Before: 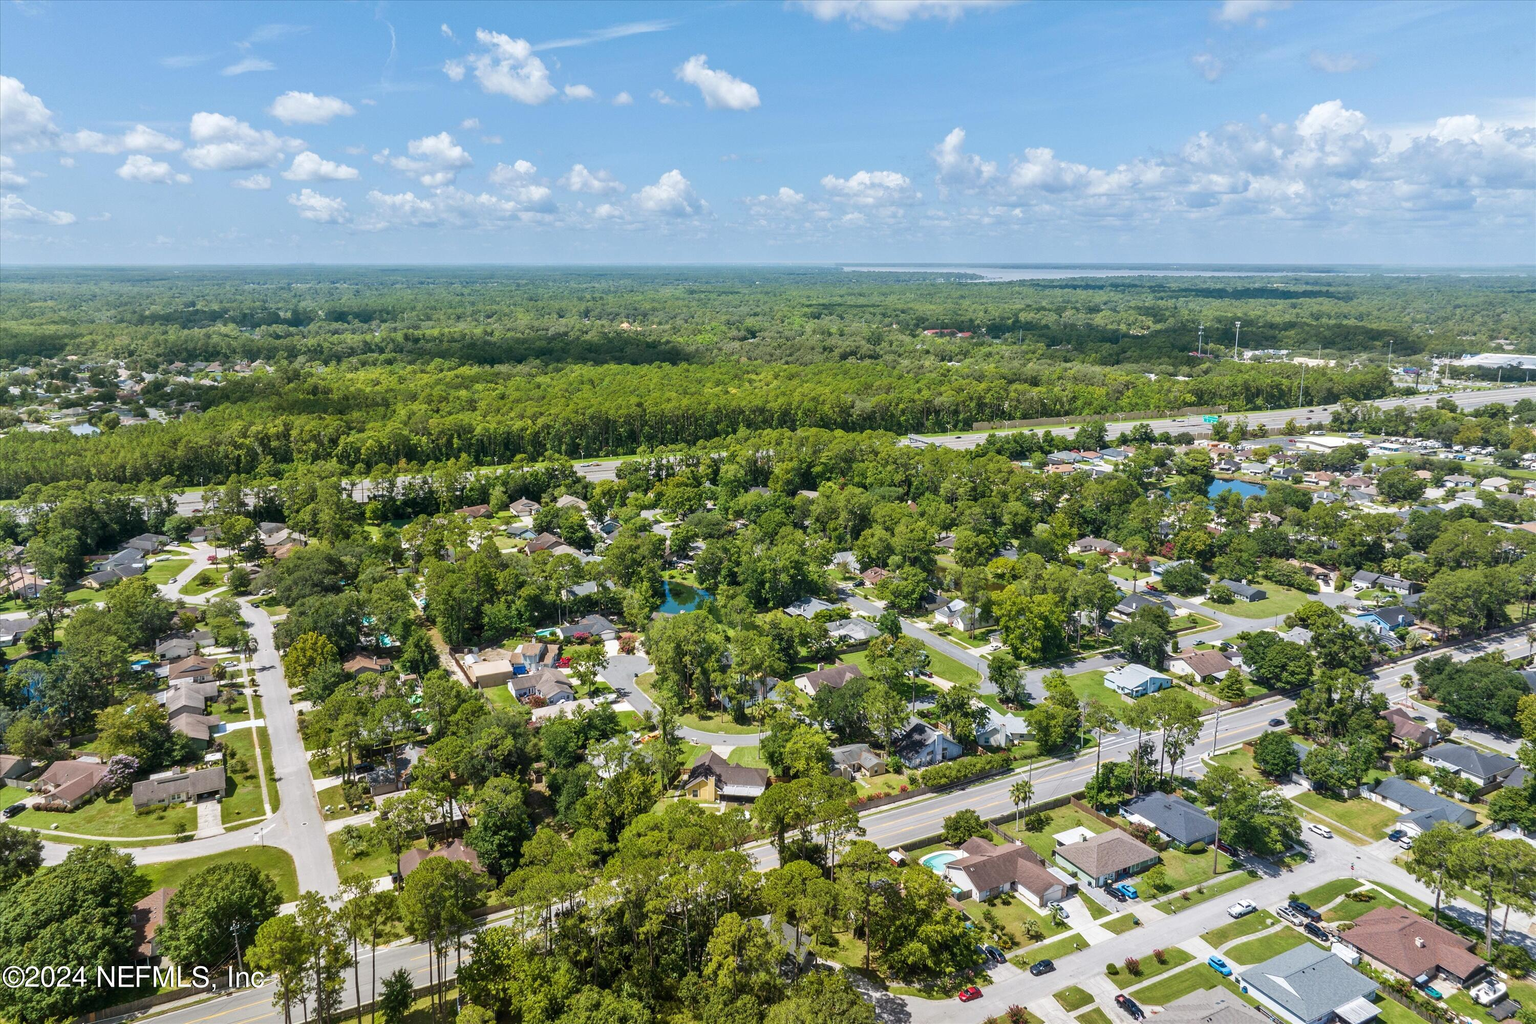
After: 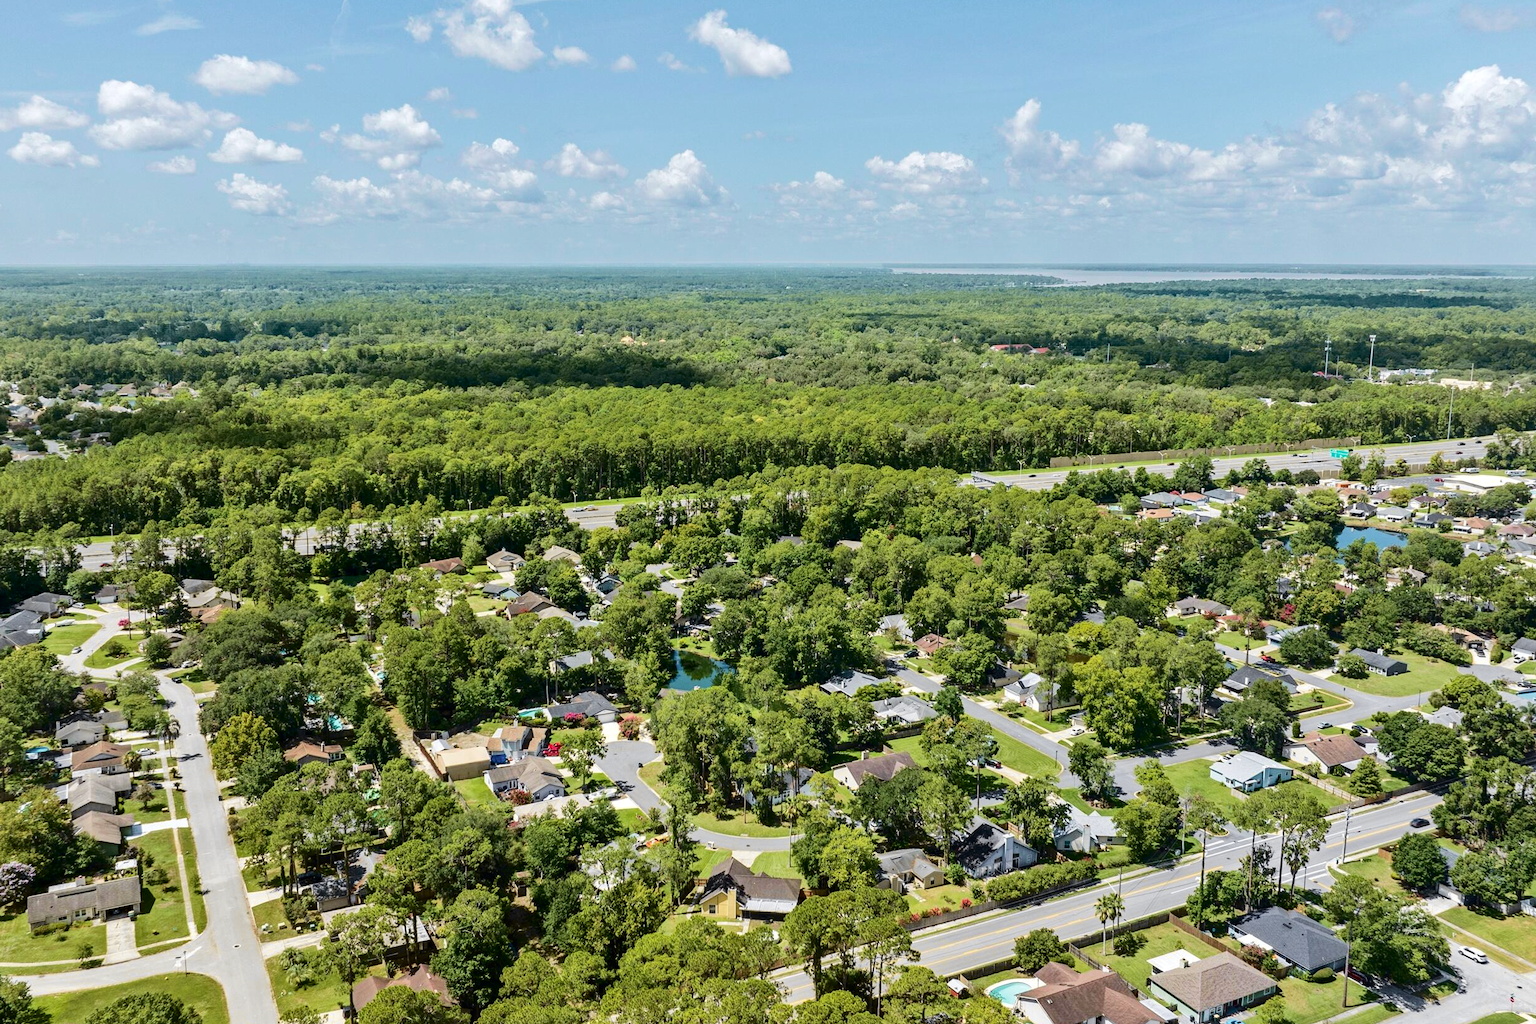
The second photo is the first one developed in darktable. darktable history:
crop and rotate: left 7.196%, top 4.574%, right 10.605%, bottom 13.178%
haze removal: compatibility mode true, adaptive false
tone curve: curves: ch0 [(0.003, 0) (0.066, 0.031) (0.16, 0.089) (0.269, 0.218) (0.395, 0.408) (0.517, 0.56) (0.684, 0.734) (0.791, 0.814) (1, 1)]; ch1 [(0, 0) (0.164, 0.115) (0.337, 0.332) (0.39, 0.398) (0.464, 0.461) (0.501, 0.5) (0.507, 0.5) (0.534, 0.532) (0.577, 0.59) (0.652, 0.681) (0.733, 0.764) (0.819, 0.823) (1, 1)]; ch2 [(0, 0) (0.337, 0.382) (0.464, 0.476) (0.501, 0.5) (0.527, 0.54) (0.551, 0.565) (0.628, 0.632) (0.689, 0.686) (1, 1)], color space Lab, independent channels, preserve colors none
